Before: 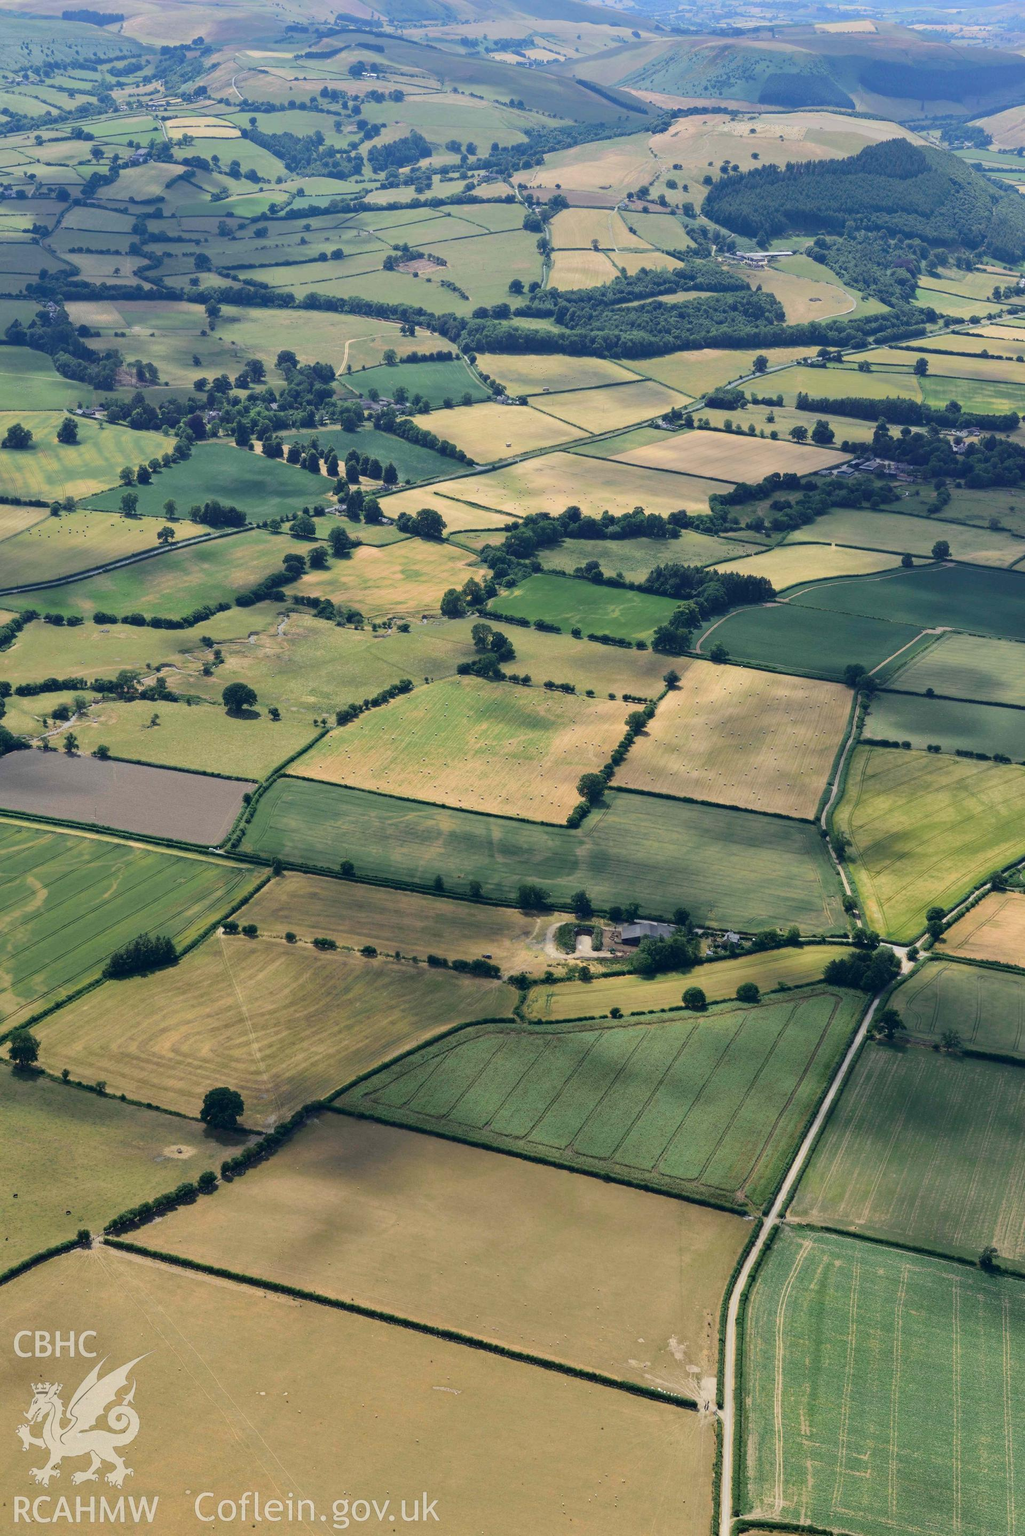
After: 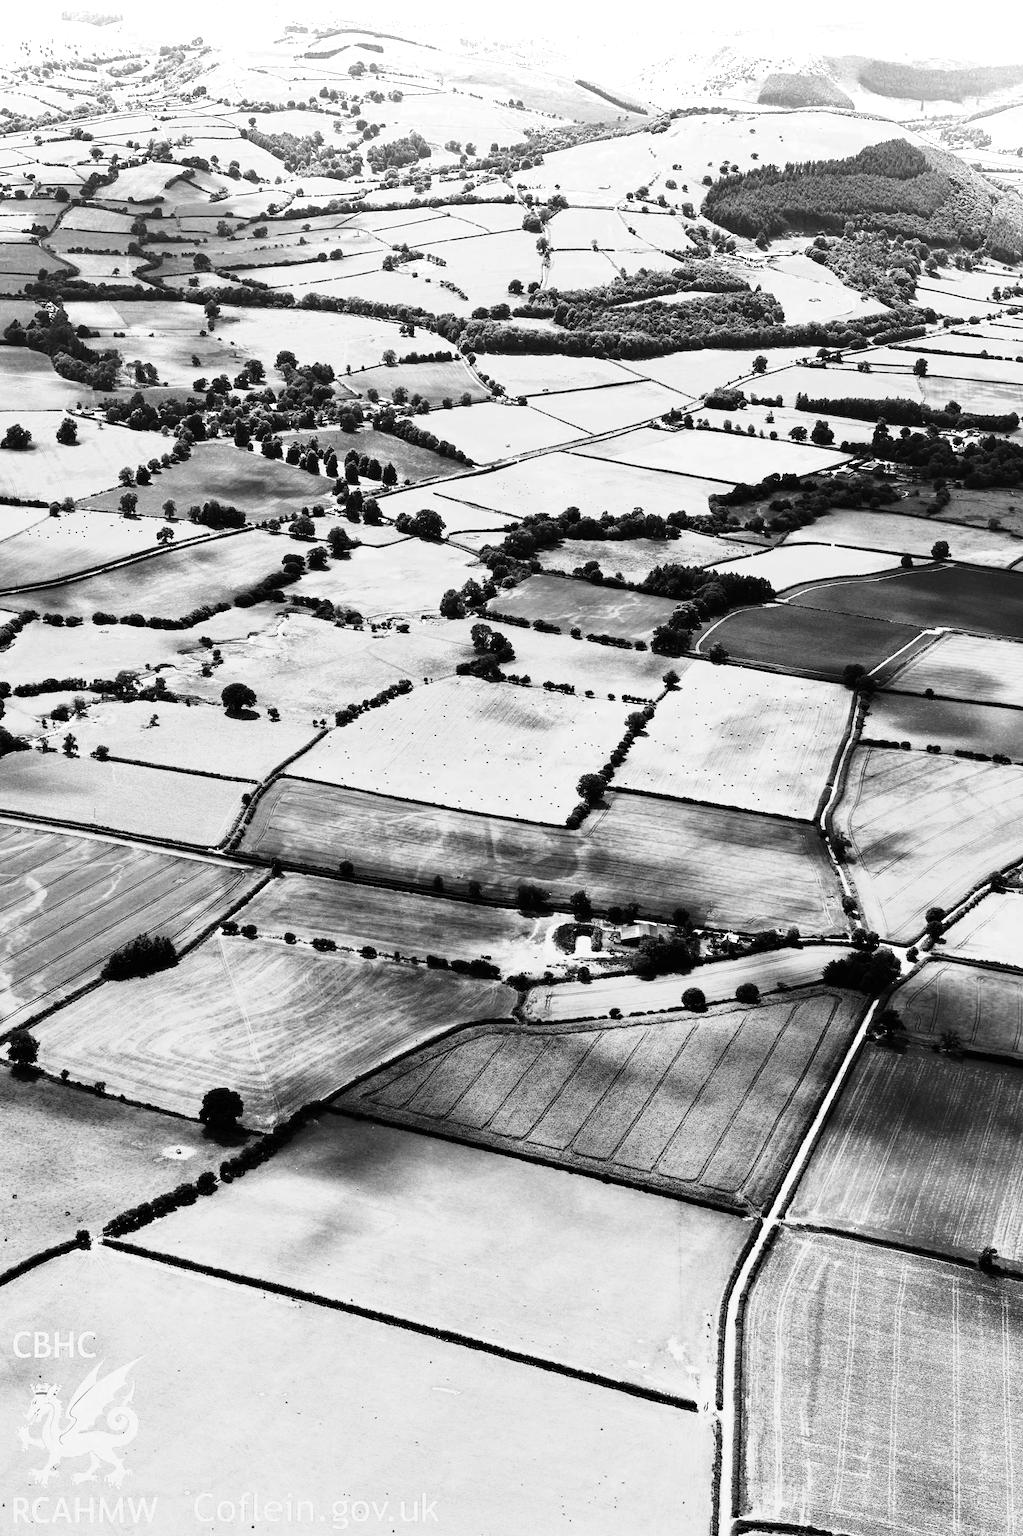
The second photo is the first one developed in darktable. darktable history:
tone curve: curves: ch0 [(0, 0) (0.003, 0) (0.011, 0.001) (0.025, 0.003) (0.044, 0.003) (0.069, 0.006) (0.1, 0.009) (0.136, 0.014) (0.177, 0.029) (0.224, 0.061) (0.277, 0.127) (0.335, 0.218) (0.399, 0.38) (0.468, 0.588) (0.543, 0.809) (0.623, 0.947) (0.709, 0.987) (0.801, 0.99) (0.898, 0.99) (1, 1)], color space Lab, independent channels, preserve colors basic power
color zones: curves: ch0 [(0, 0.613) (0.01, 0.613) (0.245, 0.448) (0.498, 0.529) (0.642, 0.665) (0.879, 0.777) (0.99, 0.613)]; ch1 [(0, 0) (0.143, 0) (0.286, 0) (0.429, 0) (0.571, 0) (0.714, 0) (0.857, 0)]
crop and rotate: left 0.107%, bottom 0.001%
